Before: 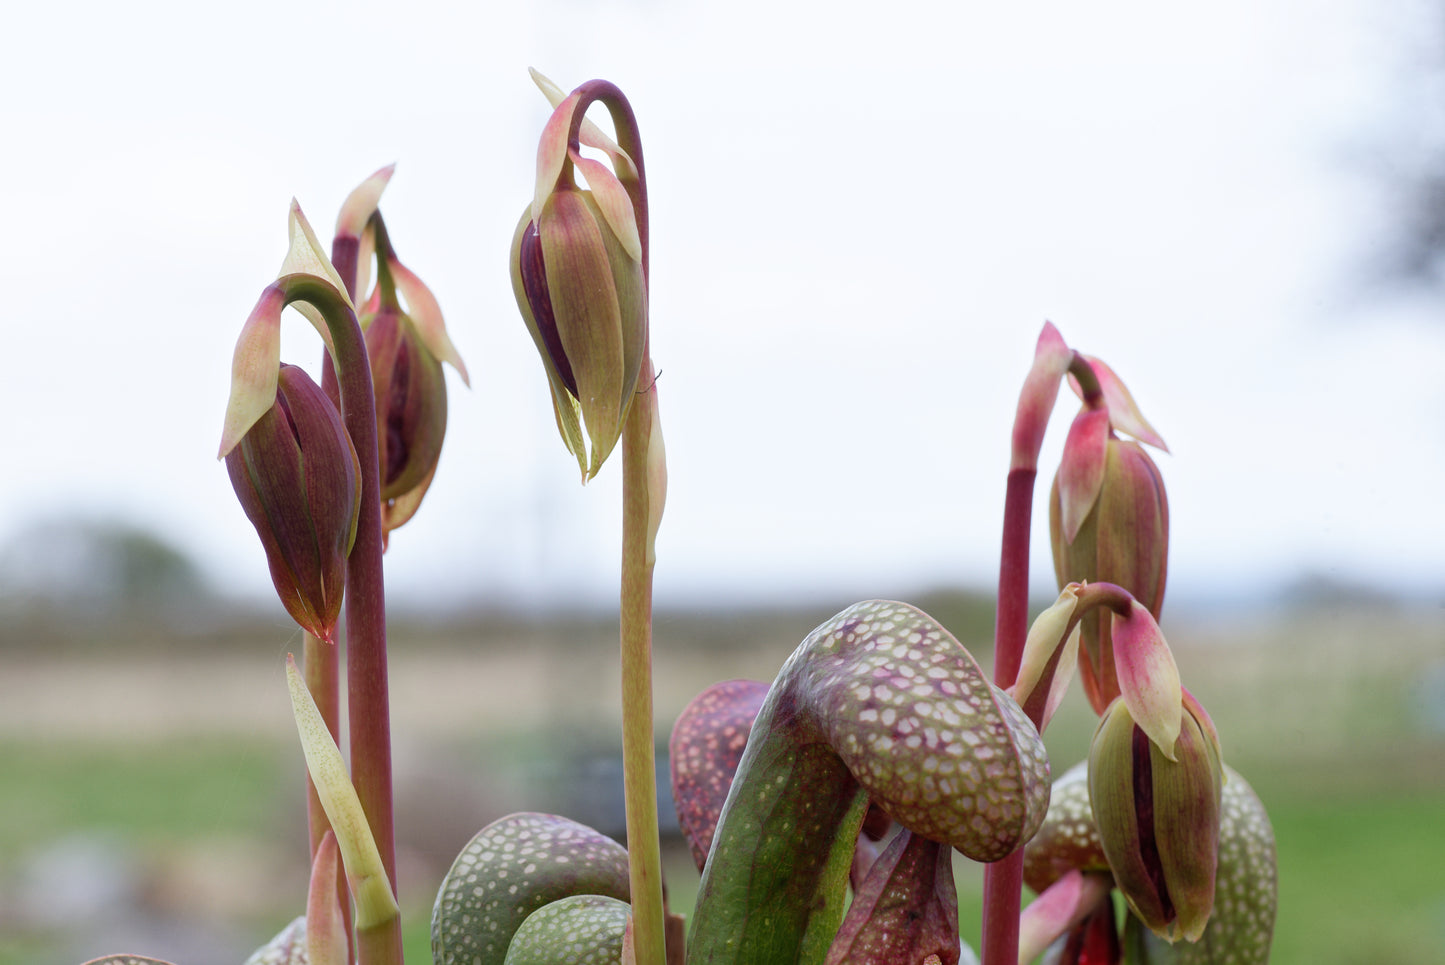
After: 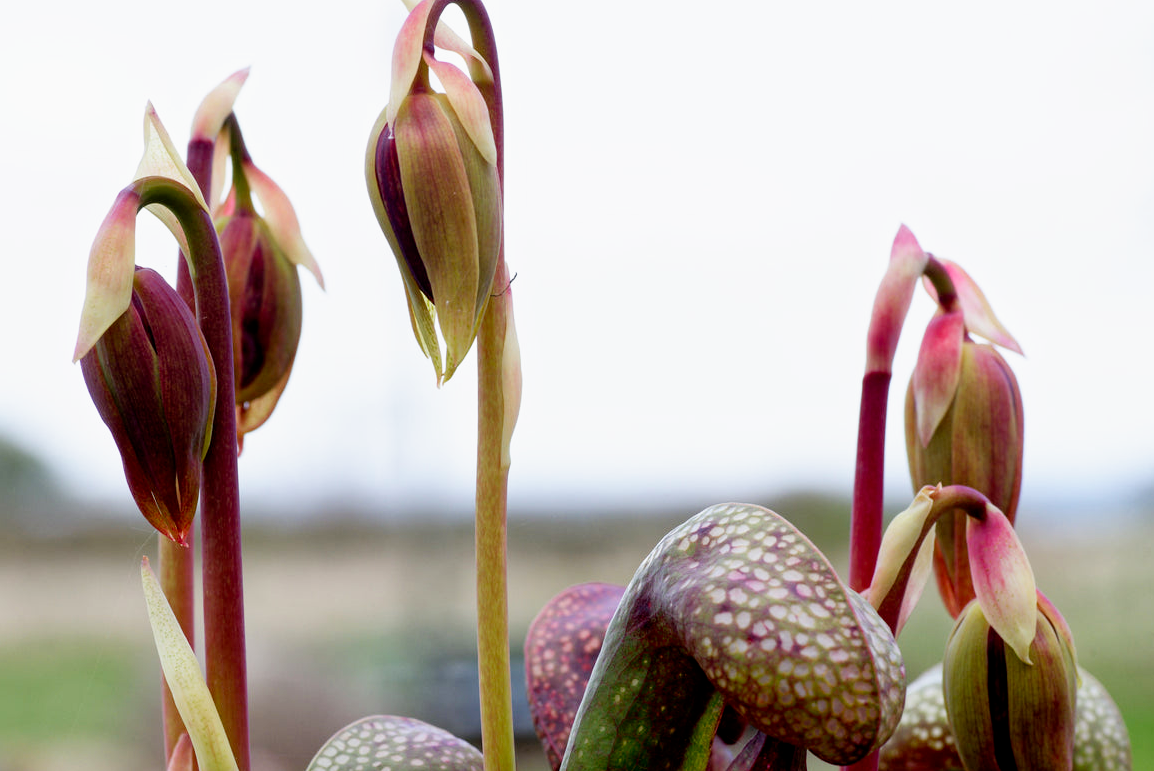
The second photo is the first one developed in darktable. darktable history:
filmic rgb: black relative exposure -6.3 EV, white relative exposure 2.8 EV, threshold 3 EV, target black luminance 0%, hardness 4.6, latitude 67.35%, contrast 1.292, shadows ↔ highlights balance -3.5%, preserve chrominance no, color science v4 (2020), contrast in shadows soft, enable highlight reconstruction true
crop and rotate: left 10.071%, top 10.071%, right 10.02%, bottom 10.02%
